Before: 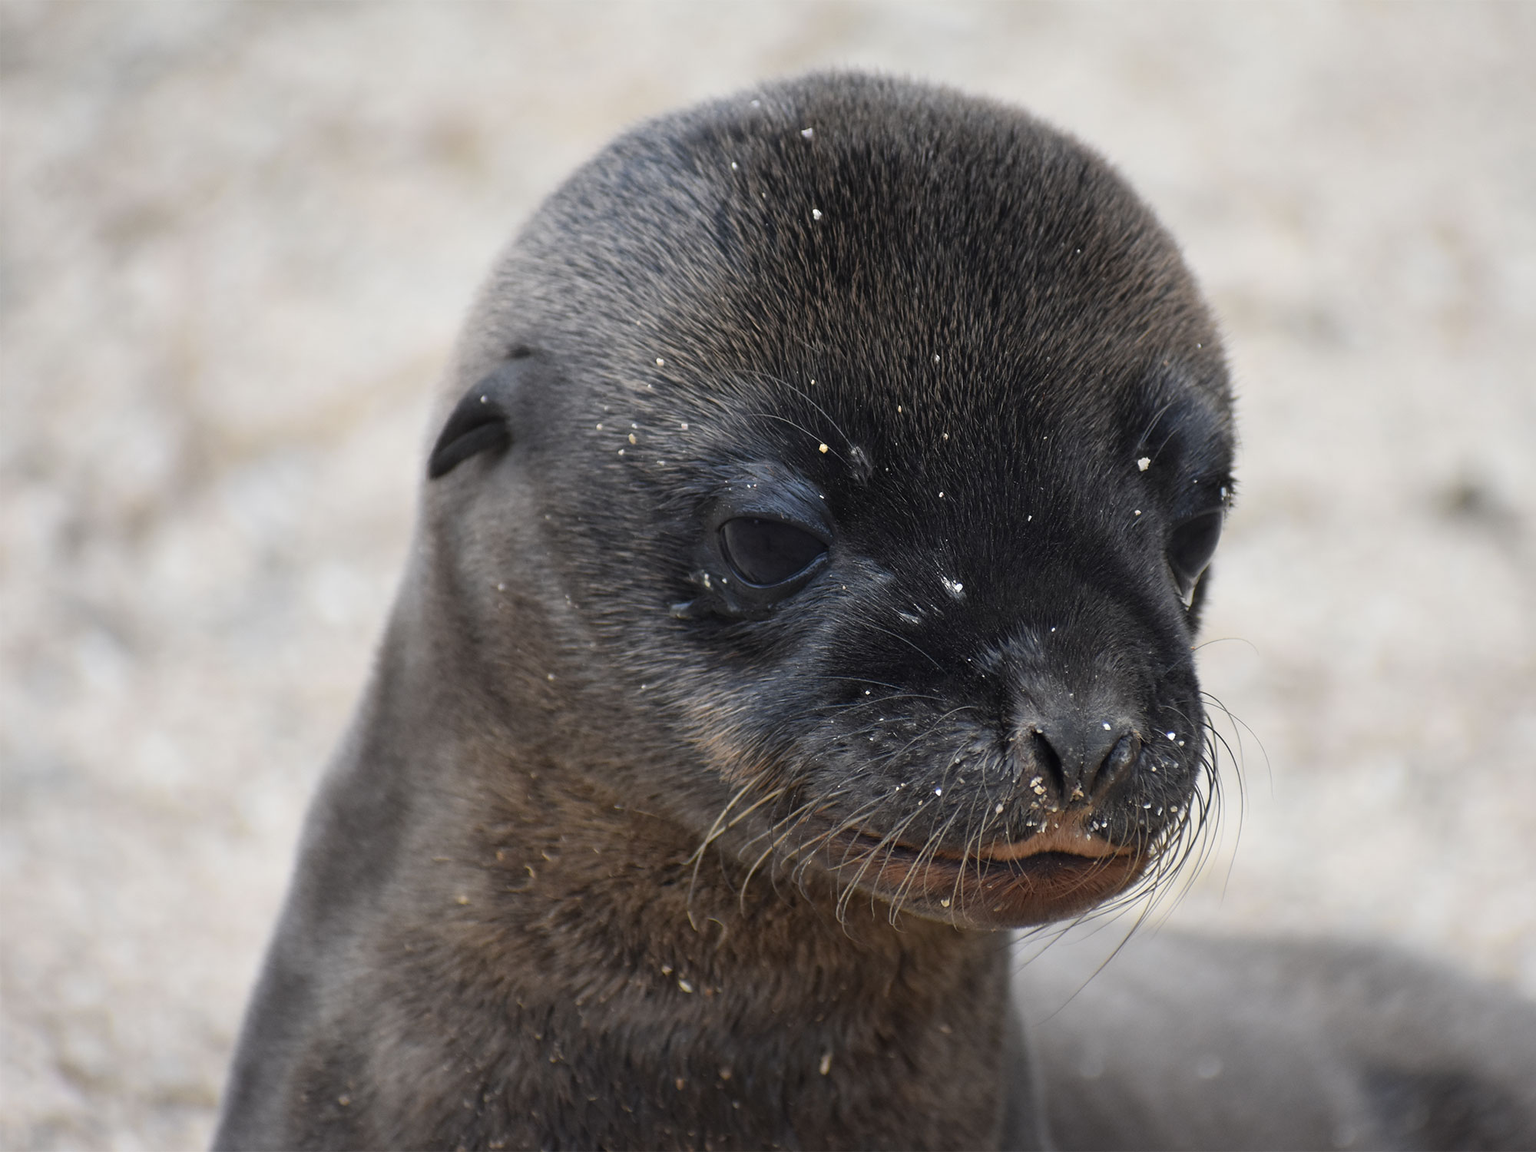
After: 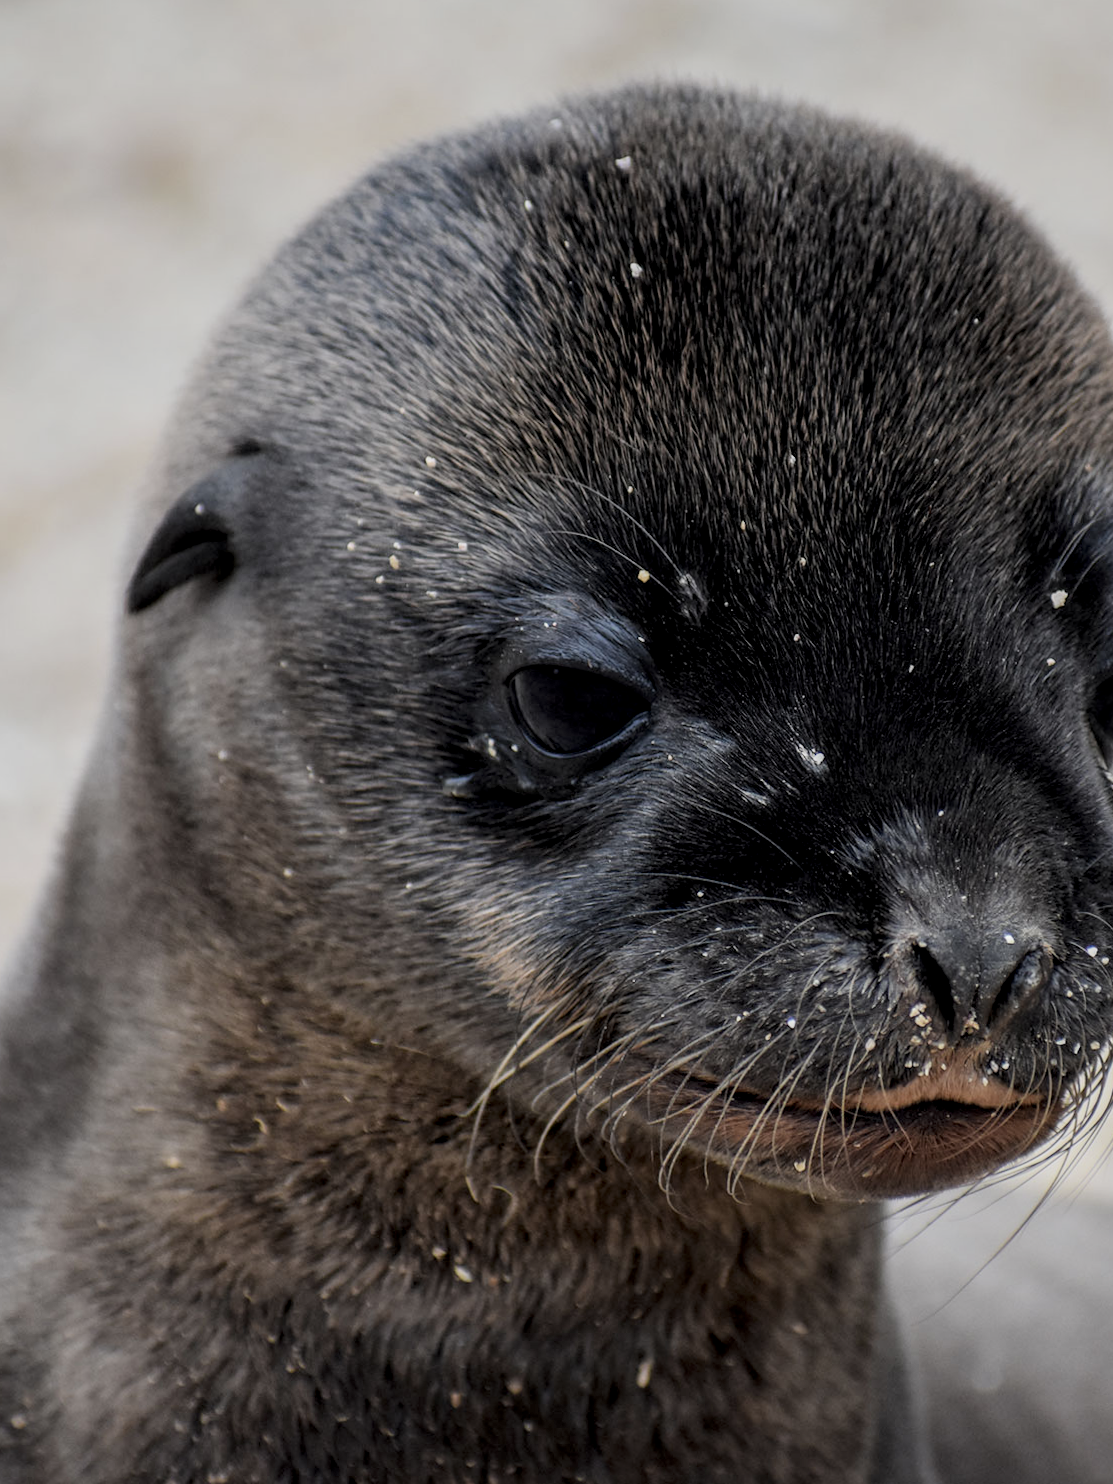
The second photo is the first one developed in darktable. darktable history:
local contrast: detail 140%
rotate and perspective: rotation 0.174°, lens shift (vertical) 0.013, lens shift (horizontal) 0.019, shear 0.001, automatic cropping original format, crop left 0.007, crop right 0.991, crop top 0.016, crop bottom 0.997
crop: left 21.674%, right 22.086%
white balance: emerald 1
filmic rgb: black relative exposure -7.65 EV, white relative exposure 4.56 EV, hardness 3.61
